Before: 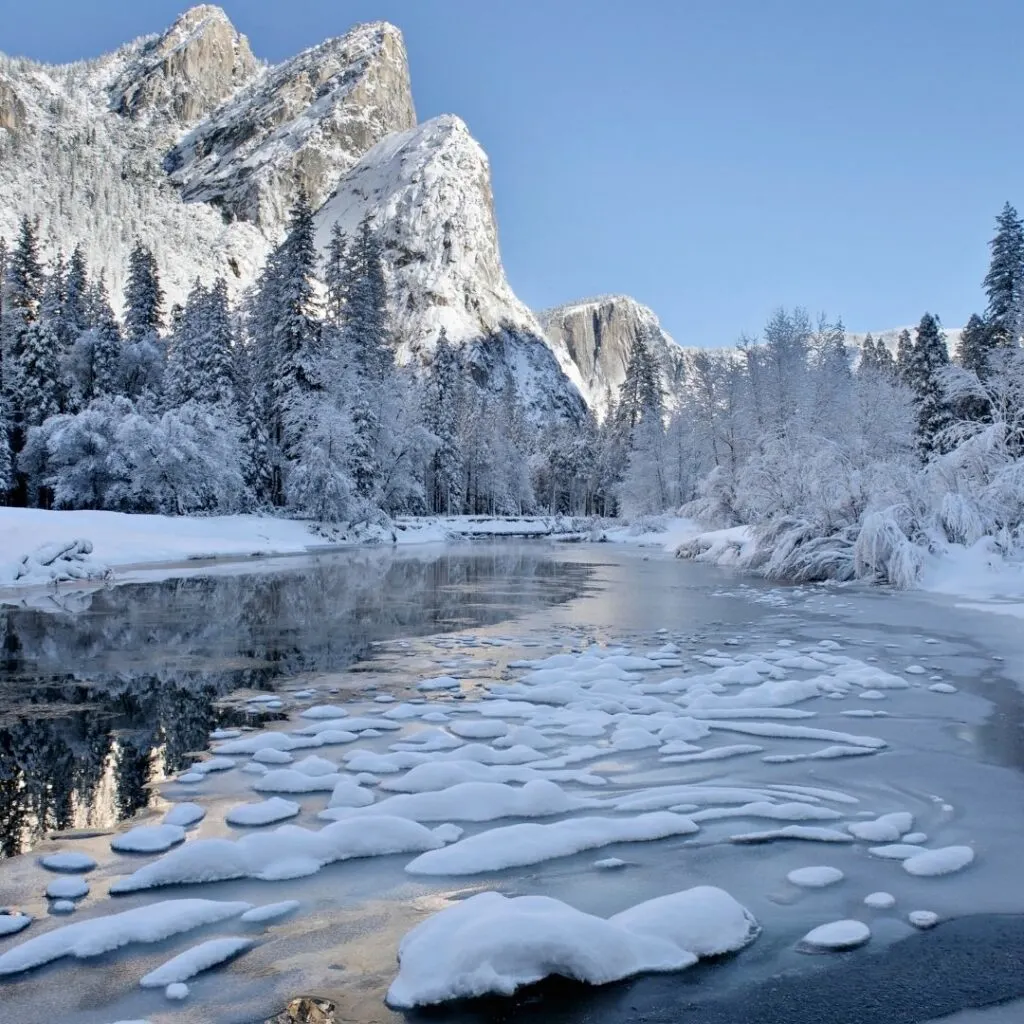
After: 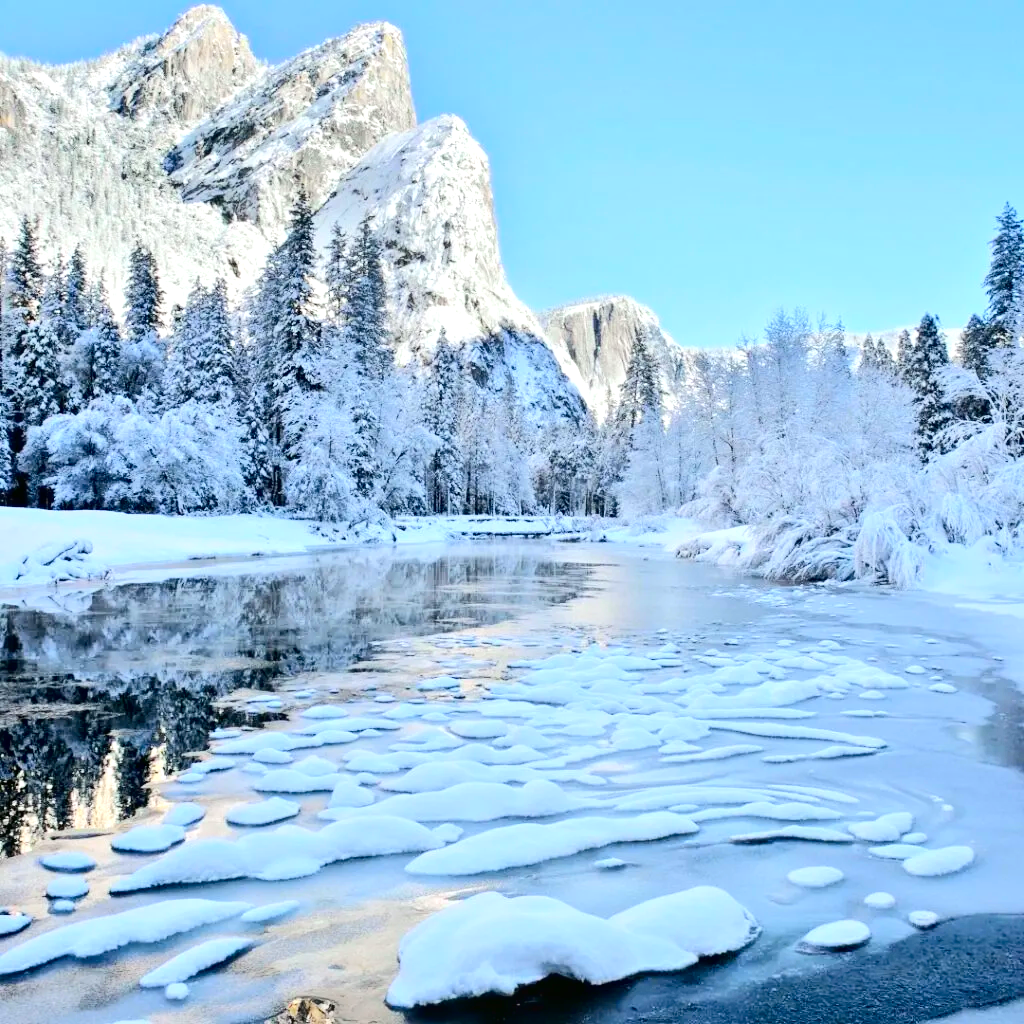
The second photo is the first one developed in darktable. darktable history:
exposure: exposure 1 EV, compensate highlight preservation false
local contrast: mode bilateral grid, contrast 30, coarseness 25, midtone range 0.2
tone curve: curves: ch0 [(0, 0.017) (0.091, 0.04) (0.296, 0.276) (0.439, 0.482) (0.64, 0.729) (0.785, 0.817) (0.995, 0.917)]; ch1 [(0, 0) (0.384, 0.365) (0.463, 0.447) (0.486, 0.474) (0.503, 0.497) (0.526, 0.52) (0.555, 0.564) (0.578, 0.589) (0.638, 0.66) (0.766, 0.773) (1, 1)]; ch2 [(0, 0) (0.374, 0.344) (0.446, 0.443) (0.501, 0.509) (0.528, 0.522) (0.569, 0.593) (0.61, 0.646) (0.666, 0.688) (1, 1)], color space Lab, independent channels, preserve colors none
shadows and highlights: shadows 20.55, highlights -20.99, soften with gaussian
